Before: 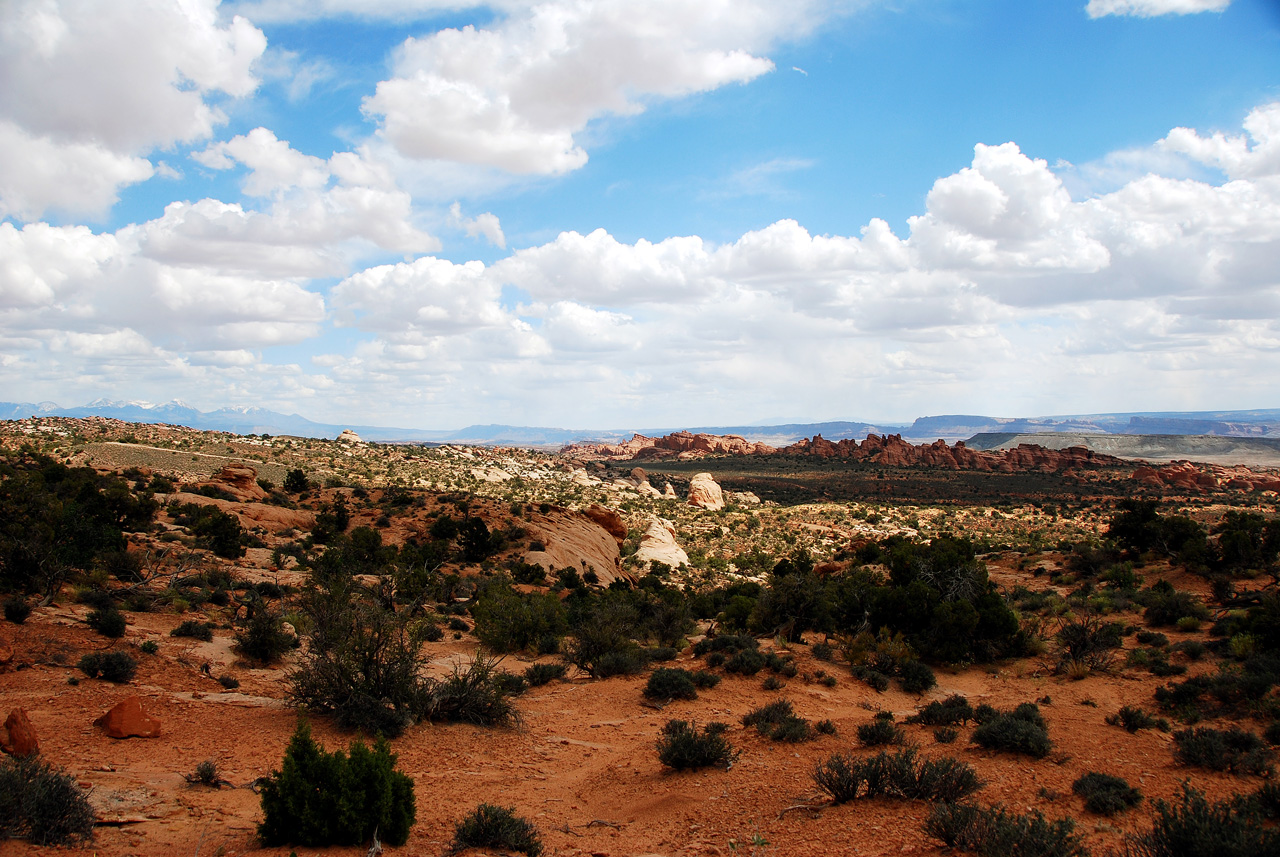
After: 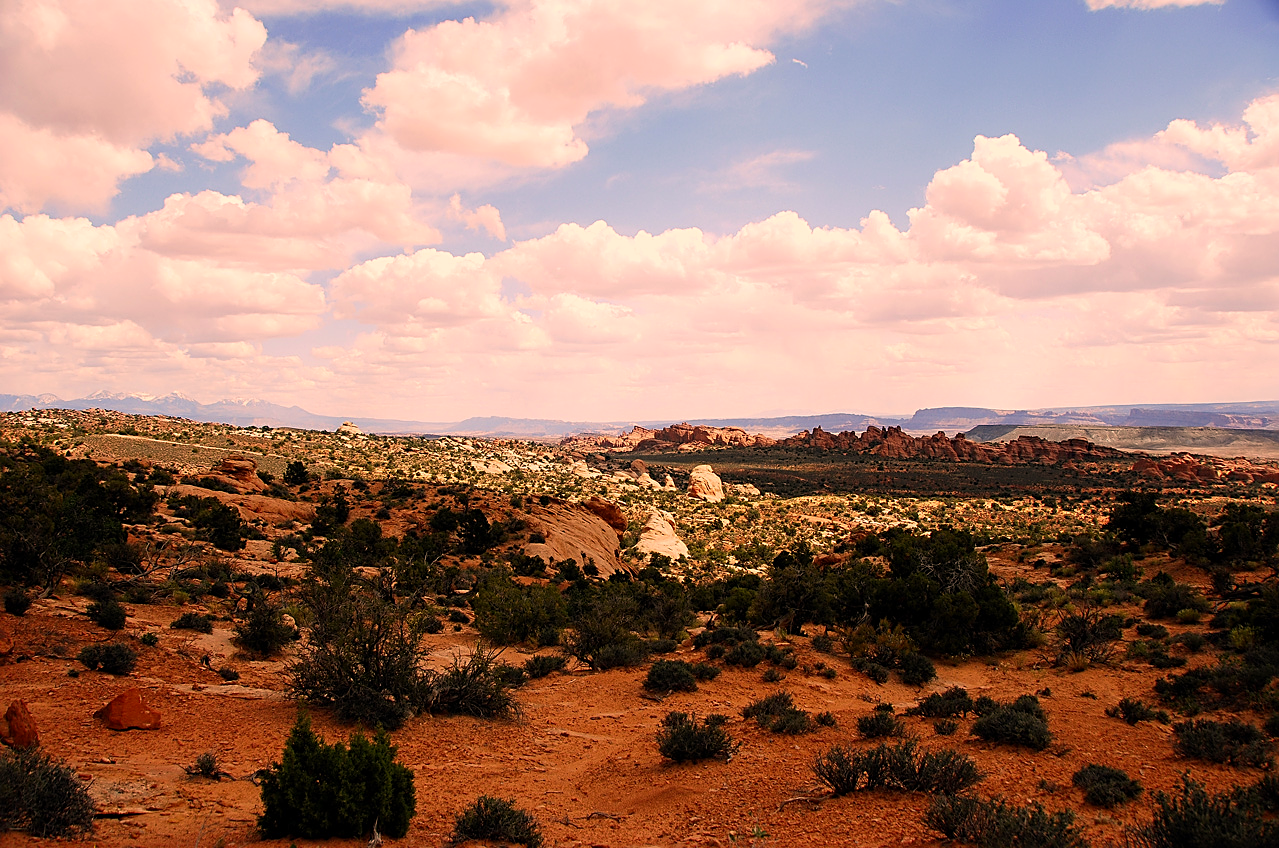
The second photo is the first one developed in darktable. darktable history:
crop: top 1.049%, right 0.001%
sharpen: on, module defaults
color correction: highlights a* 21.88, highlights b* 22.25
